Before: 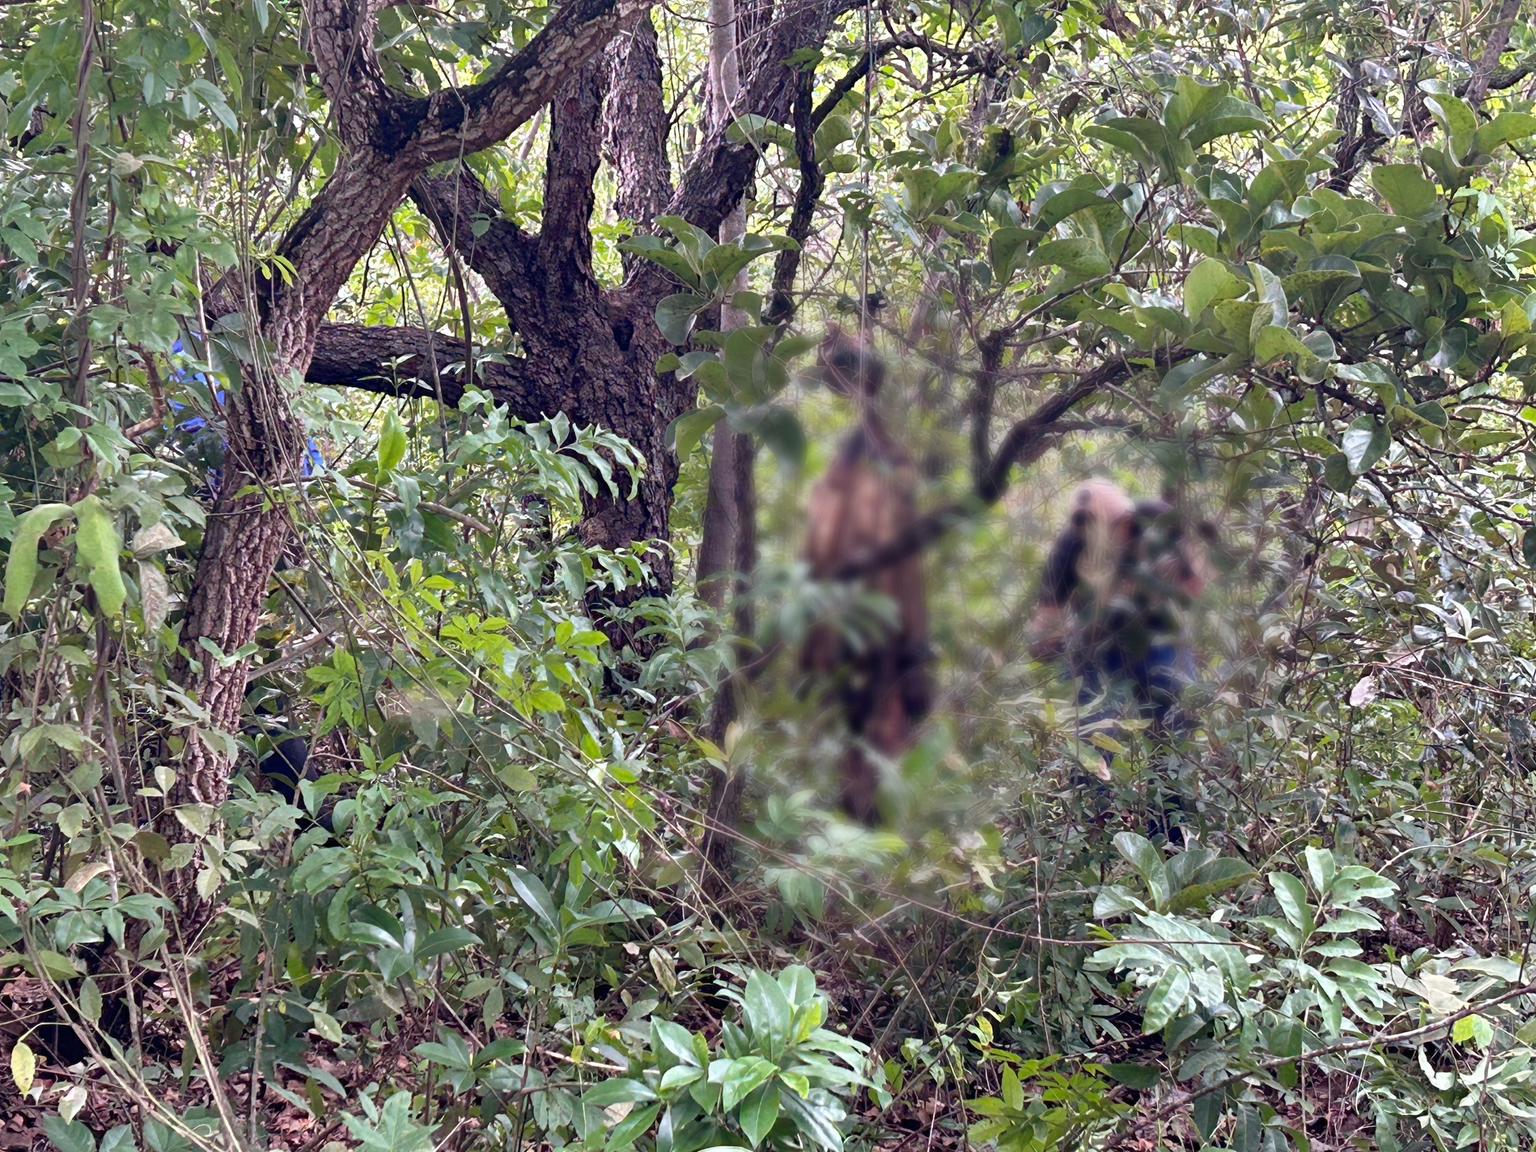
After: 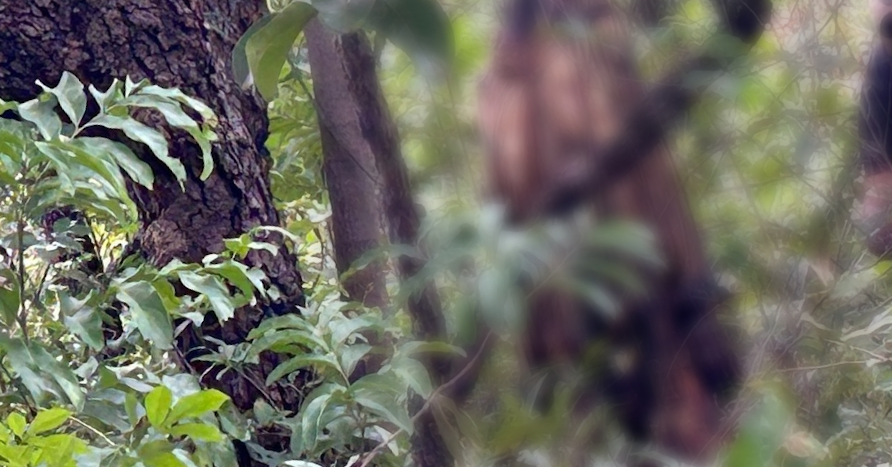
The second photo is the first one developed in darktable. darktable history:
rotate and perspective: rotation -14.8°, crop left 0.1, crop right 0.903, crop top 0.25, crop bottom 0.748
crop: left 30%, top 30%, right 30%, bottom 30%
